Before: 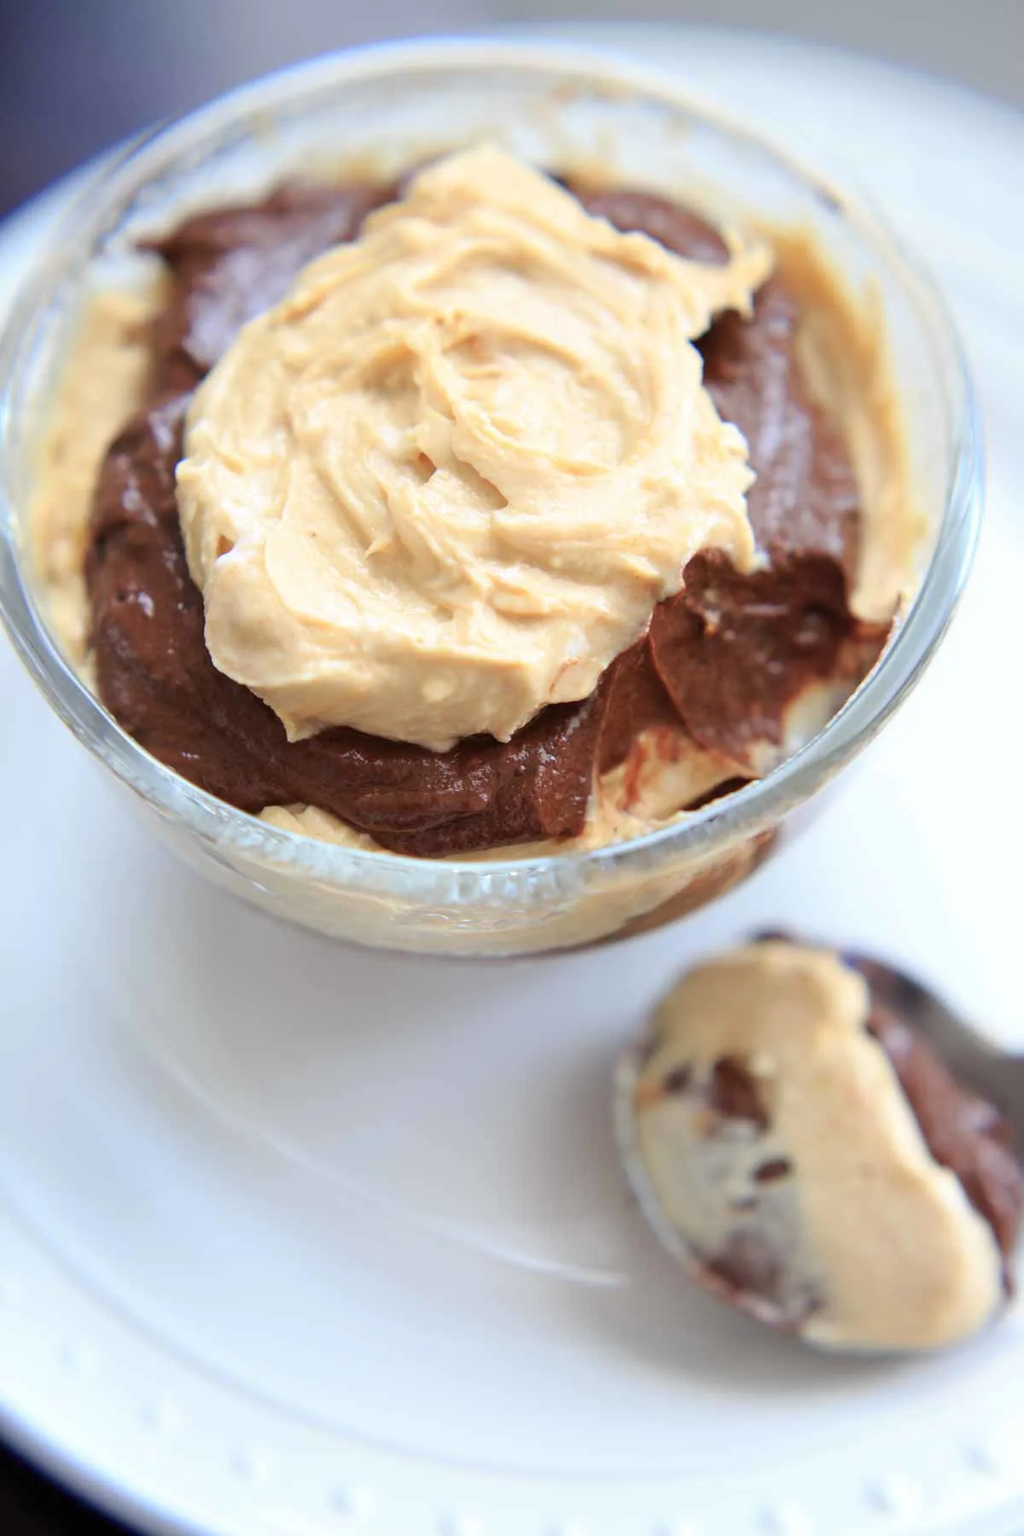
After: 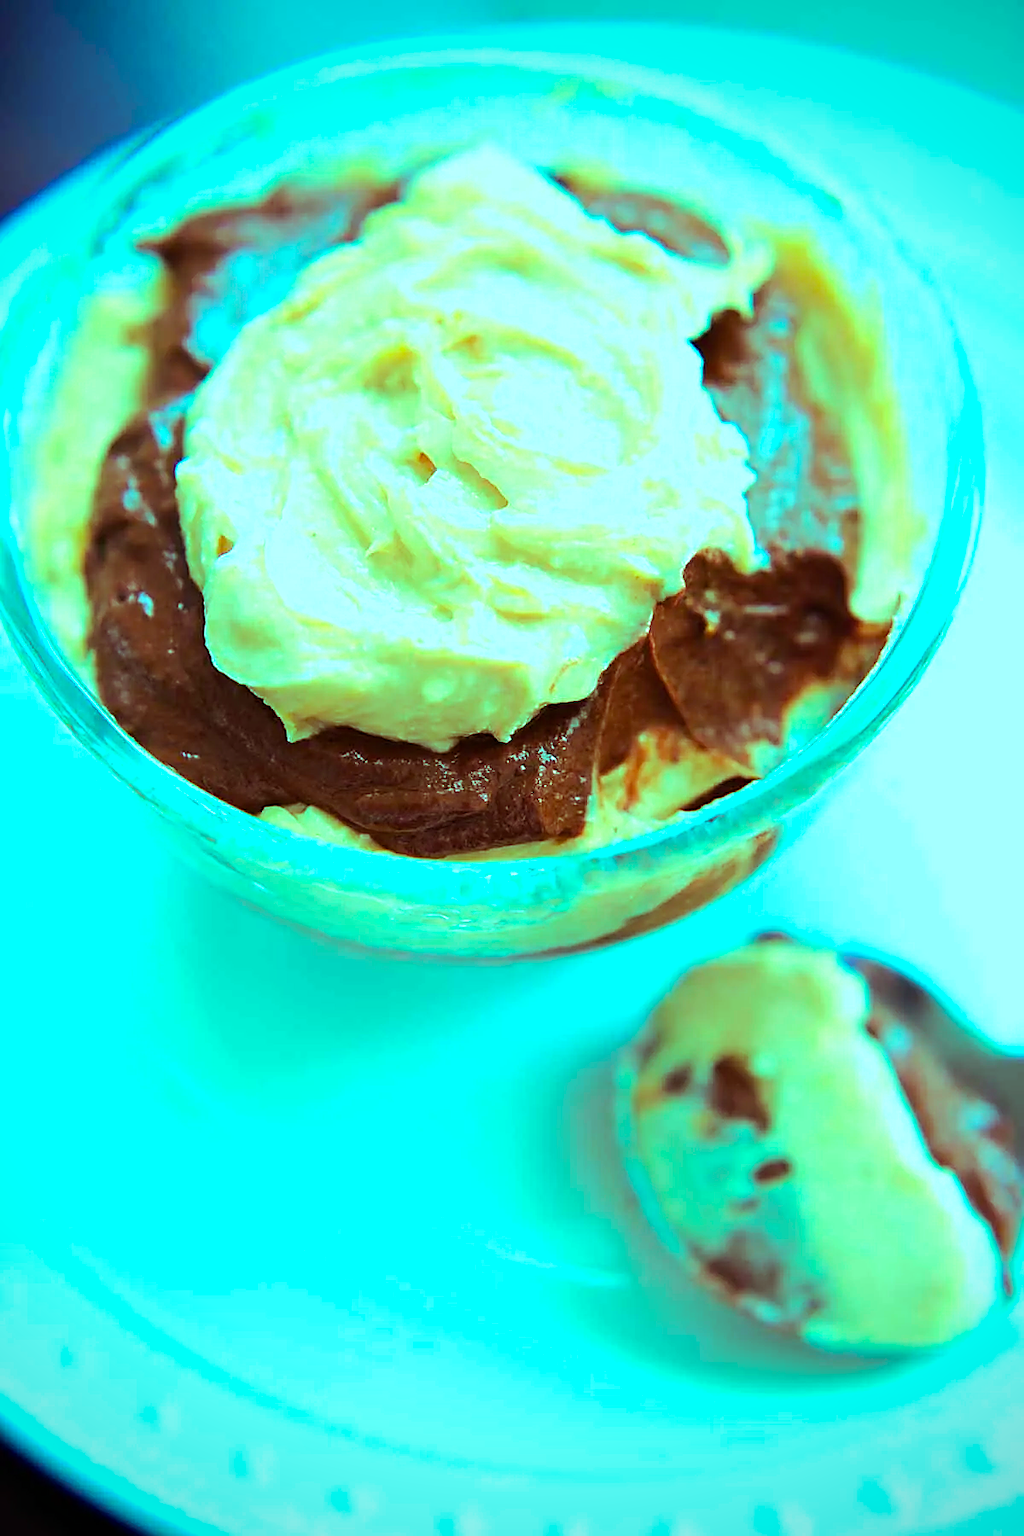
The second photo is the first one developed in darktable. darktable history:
sharpen: radius 1.355, amount 1.254, threshold 0.648
tone equalizer: -8 EV -0.454 EV, -7 EV -0.387 EV, -6 EV -0.372 EV, -5 EV -0.256 EV, -3 EV 0.234 EV, -2 EV 0.335 EV, -1 EV 0.387 EV, +0 EV 0.436 EV, edges refinement/feathering 500, mask exposure compensation -1.57 EV, preserve details no
velvia: strength 14.47%
color balance rgb: highlights gain › luminance 20.07%, highlights gain › chroma 13.049%, highlights gain › hue 175.53°, perceptual saturation grading › global saturation 30.587%, global vibrance 20%
vignetting: saturation 0.377
